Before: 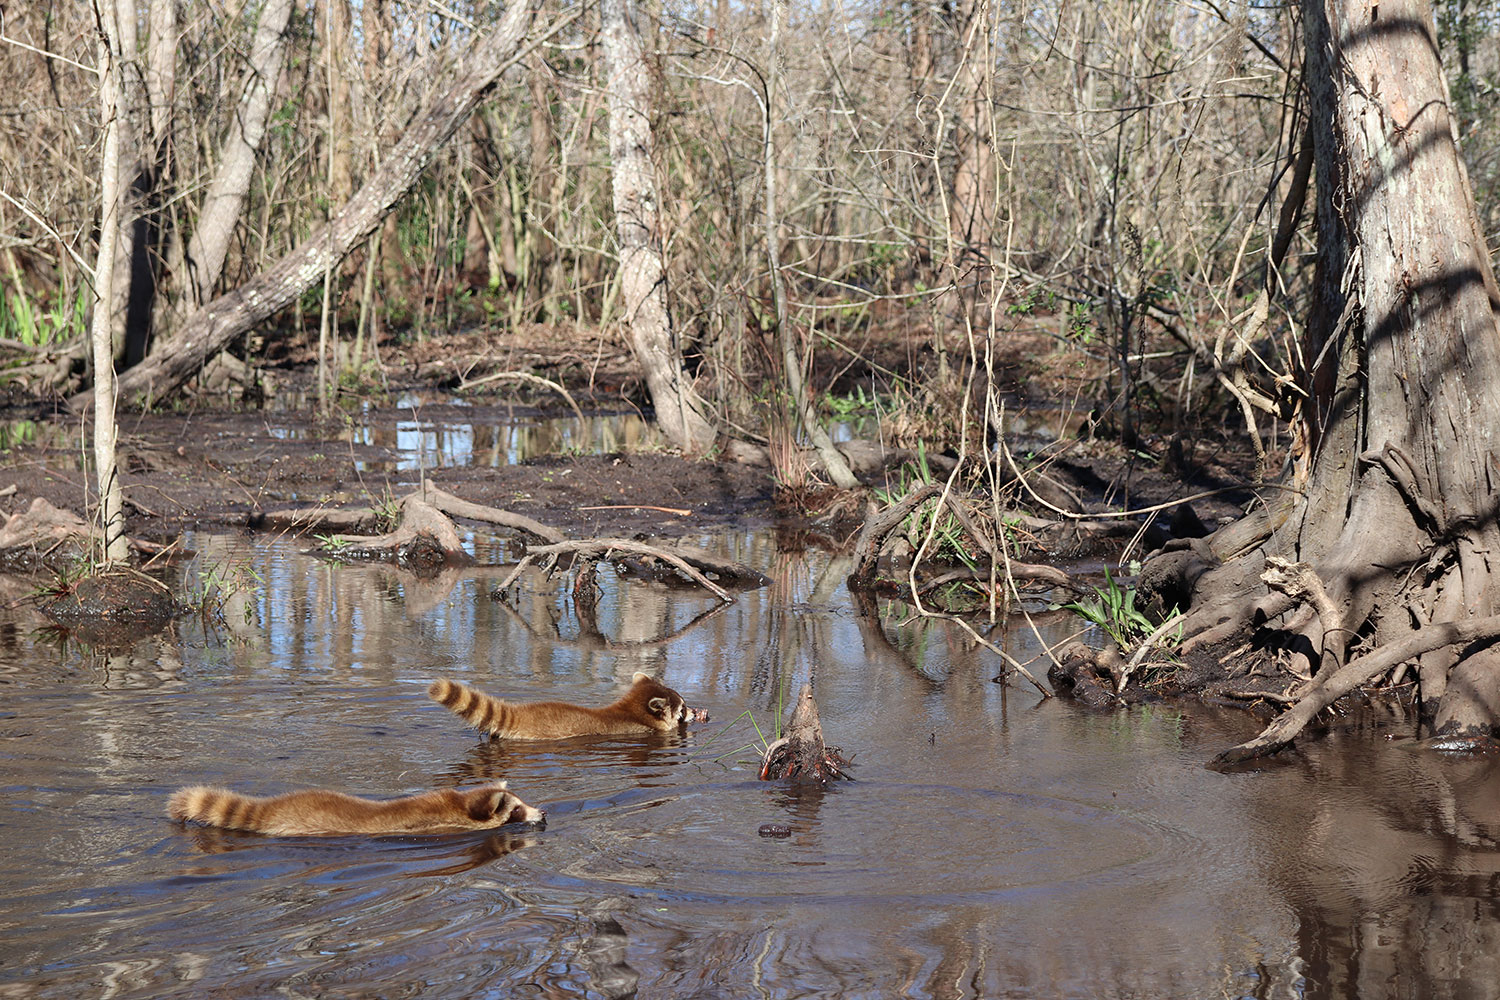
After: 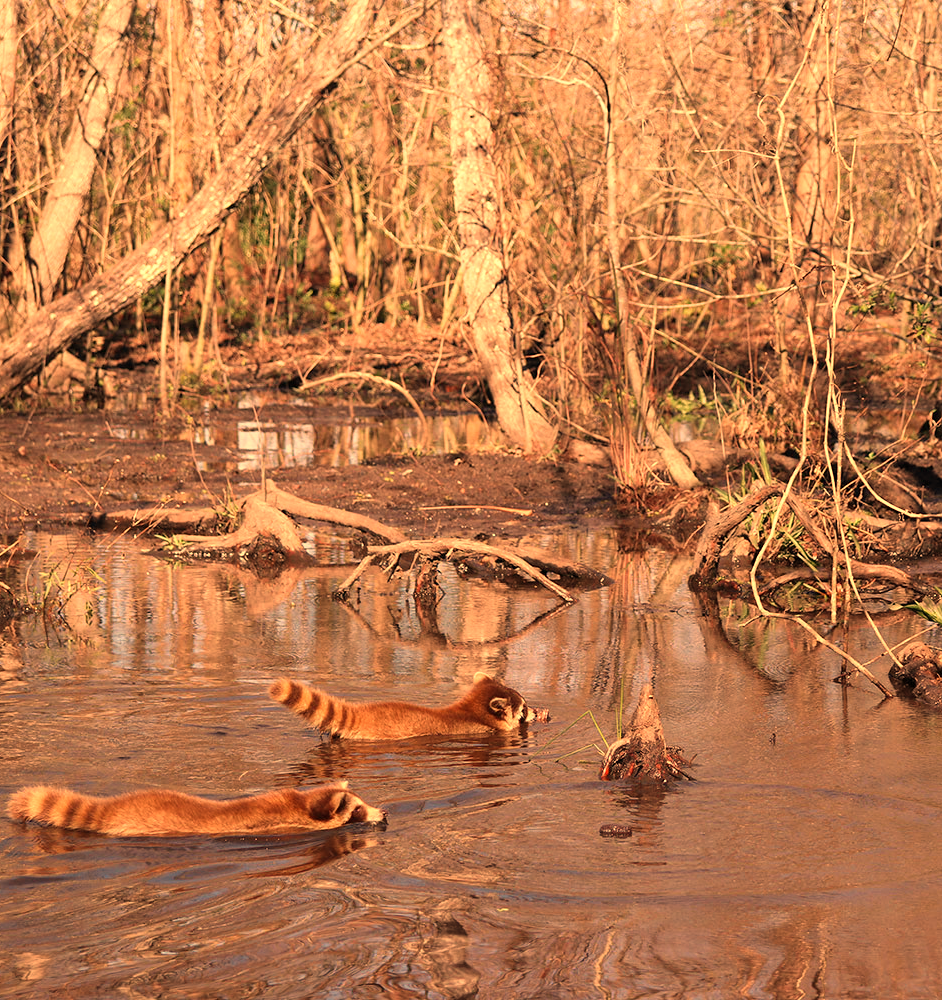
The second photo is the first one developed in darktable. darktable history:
crop: left 10.644%, right 26.528%
white balance: red 1.467, blue 0.684
